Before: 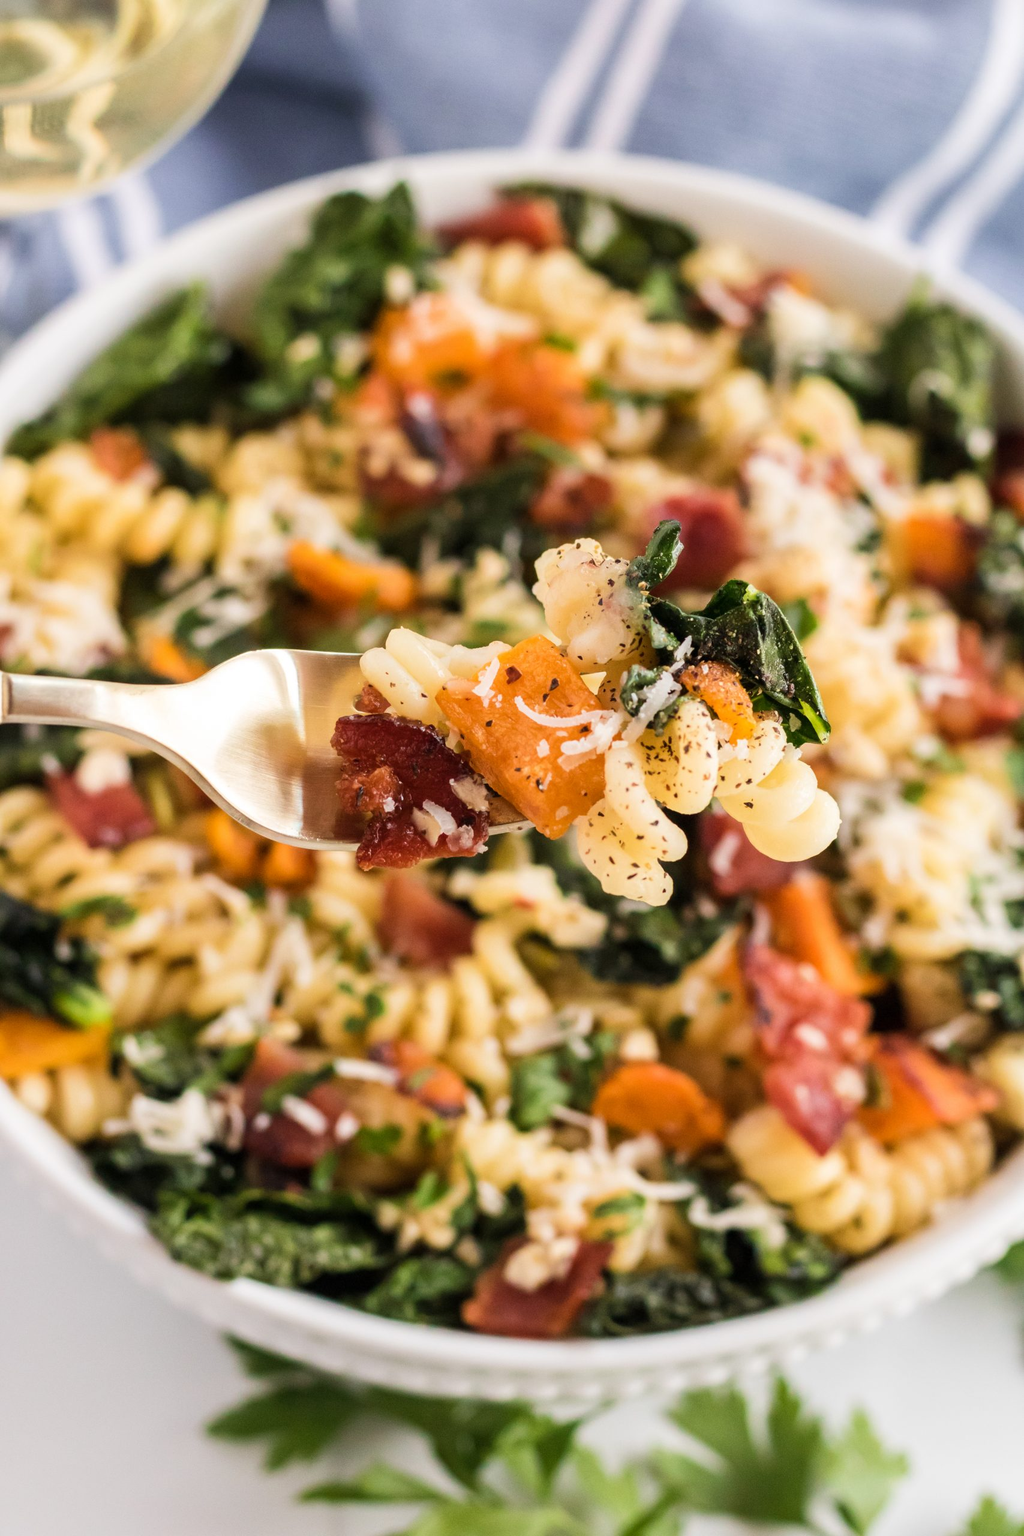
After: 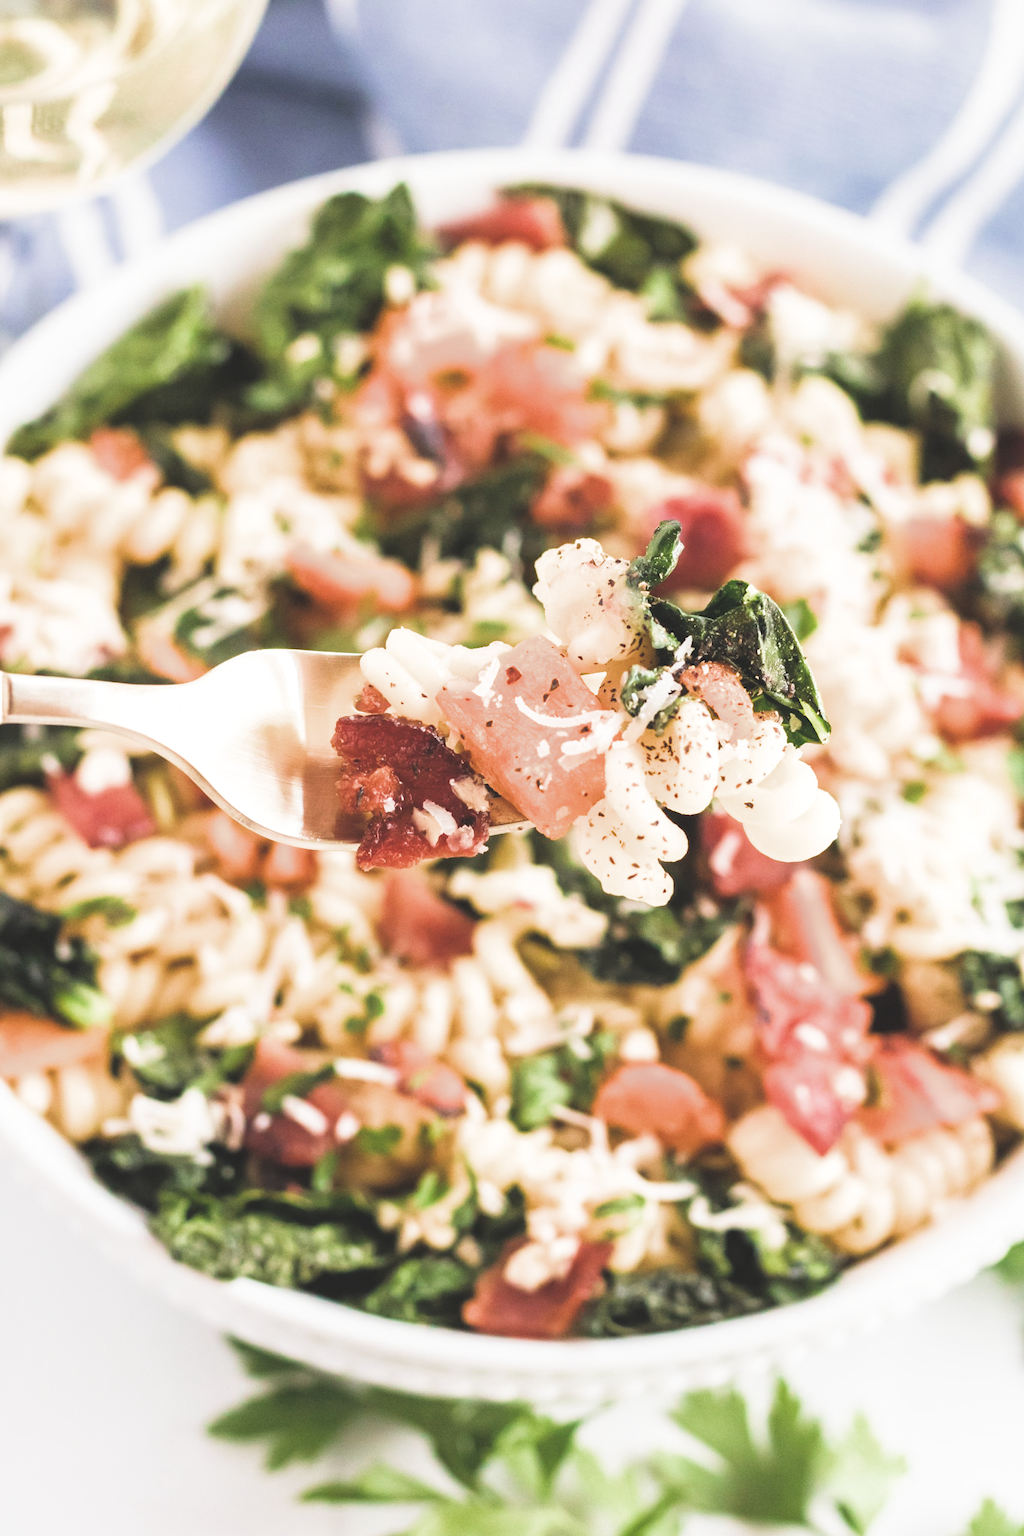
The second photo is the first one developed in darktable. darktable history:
filmic rgb: middle gray luminance 9.23%, black relative exposure -10.55 EV, white relative exposure 3.45 EV, threshold 6 EV, target black luminance 0%, hardness 5.98, latitude 59.69%, contrast 1.087, highlights saturation mix 5%, shadows ↔ highlights balance 29.23%, add noise in highlights 0, color science v3 (2019), use custom middle-gray values true, iterations of high-quality reconstruction 0, contrast in highlights soft, enable highlight reconstruction true
exposure: black level correction -0.015, compensate highlight preservation false
